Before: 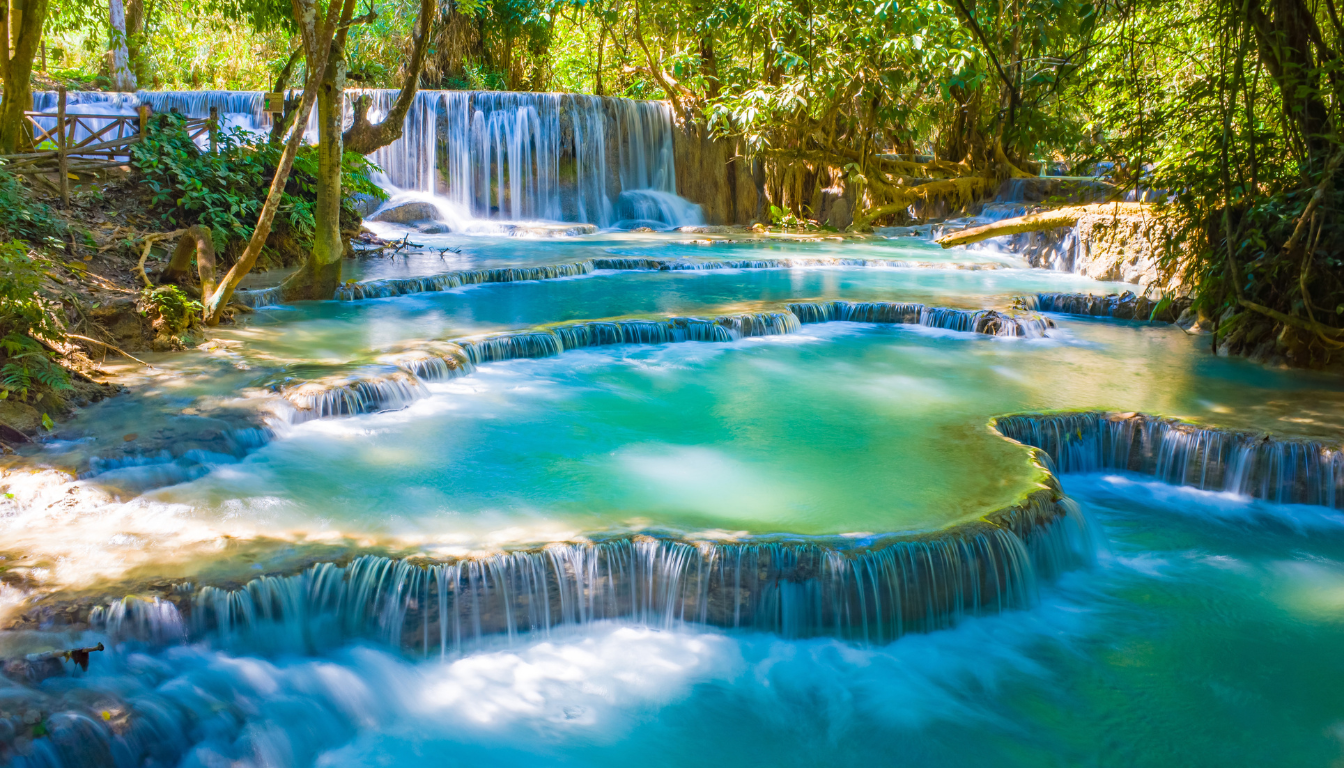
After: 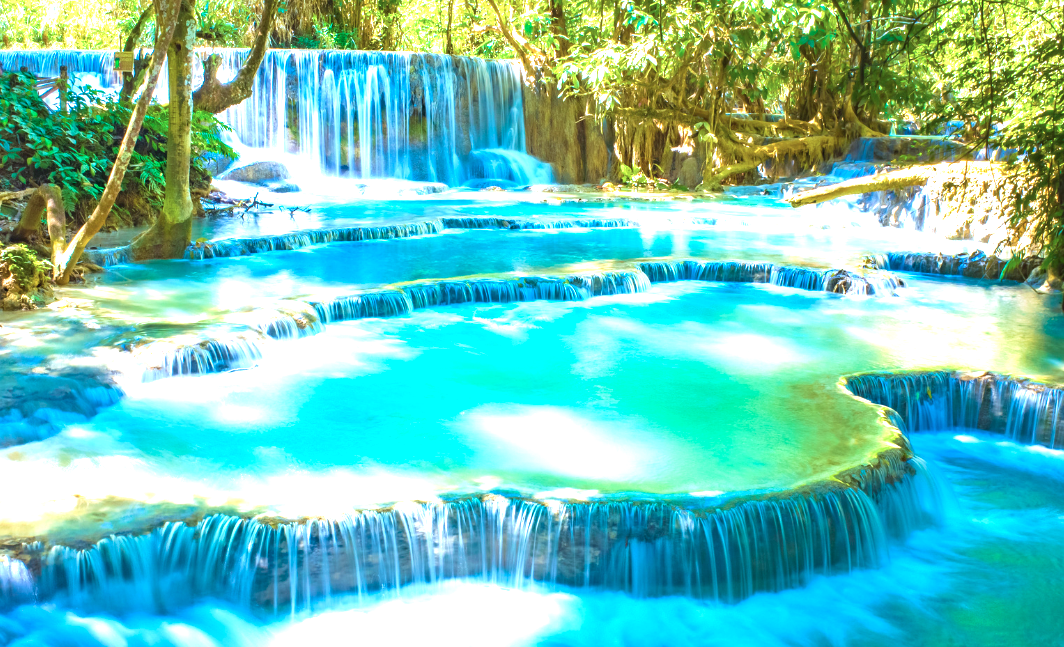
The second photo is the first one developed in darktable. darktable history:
velvia: on, module defaults
white balance: red 1, blue 1
color correction: highlights a* -11.71, highlights b* -15.58
exposure: black level correction 0, exposure 1.2 EV, compensate exposure bias true, compensate highlight preservation false
crop: left 11.225%, top 5.381%, right 9.565%, bottom 10.314%
tone equalizer: on, module defaults
rotate and perspective: crop left 0, crop top 0
